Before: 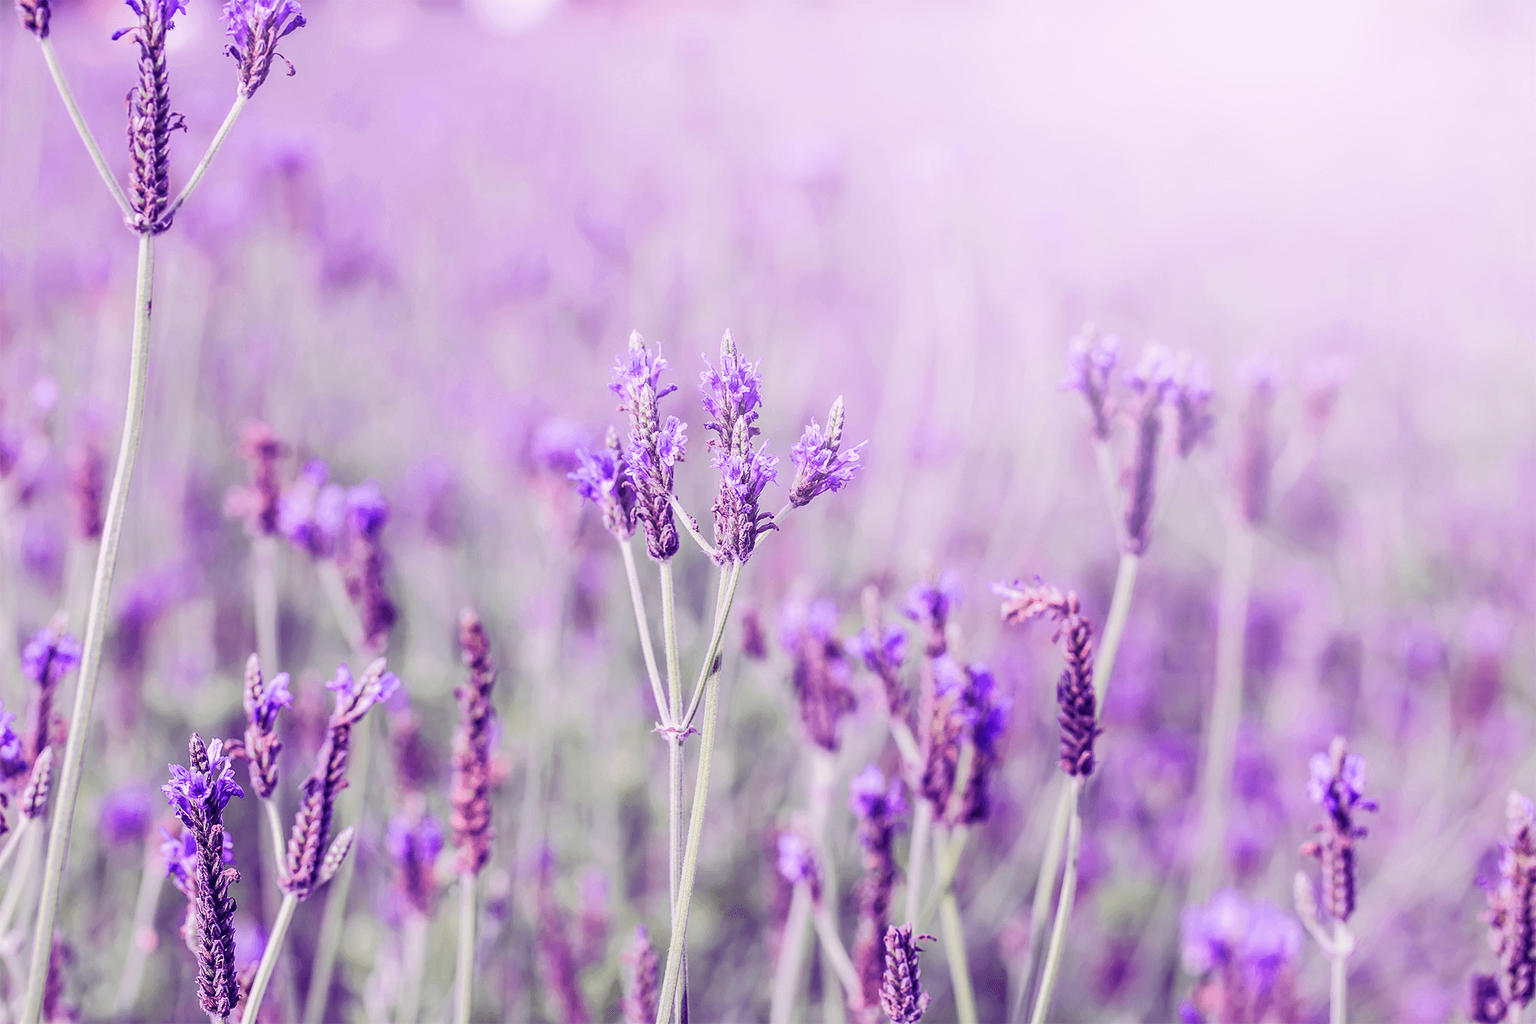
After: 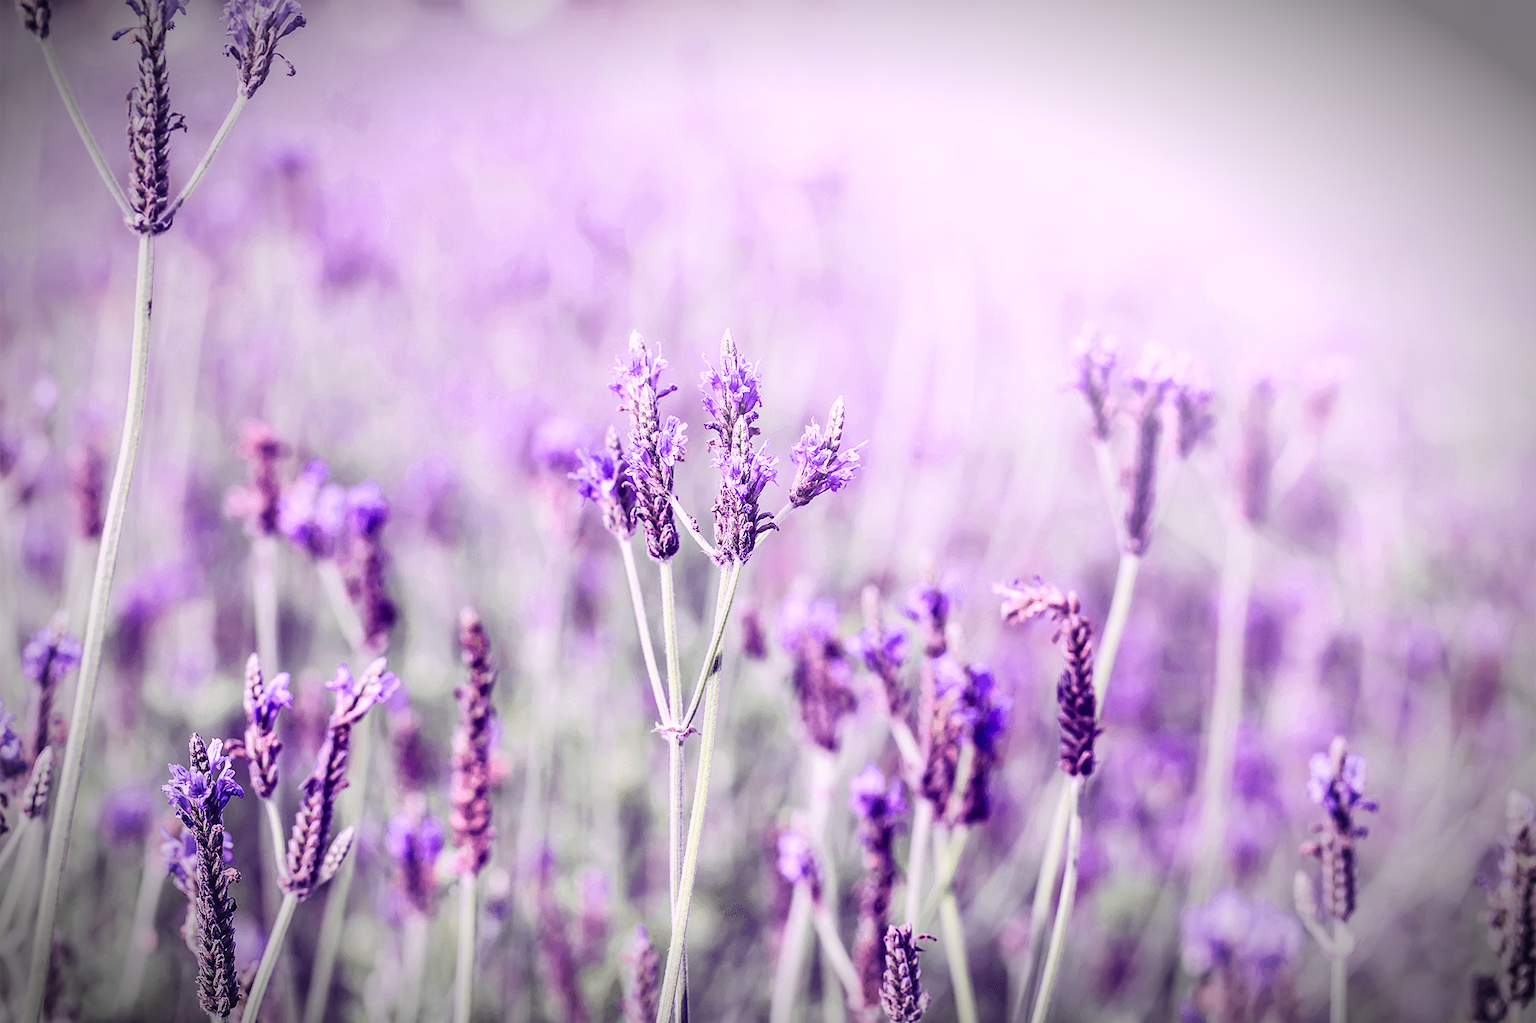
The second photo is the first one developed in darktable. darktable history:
tone curve: curves: ch0 [(0, 0) (0.003, 0.023) (0.011, 0.024) (0.025, 0.028) (0.044, 0.035) (0.069, 0.043) (0.1, 0.052) (0.136, 0.063) (0.177, 0.094) (0.224, 0.145) (0.277, 0.209) (0.335, 0.281) (0.399, 0.364) (0.468, 0.453) (0.543, 0.553) (0.623, 0.66) (0.709, 0.767) (0.801, 0.88) (0.898, 0.968) (1, 1)], color space Lab, independent channels, preserve colors none
vignetting: brightness -0.804, automatic ratio true, unbound false
